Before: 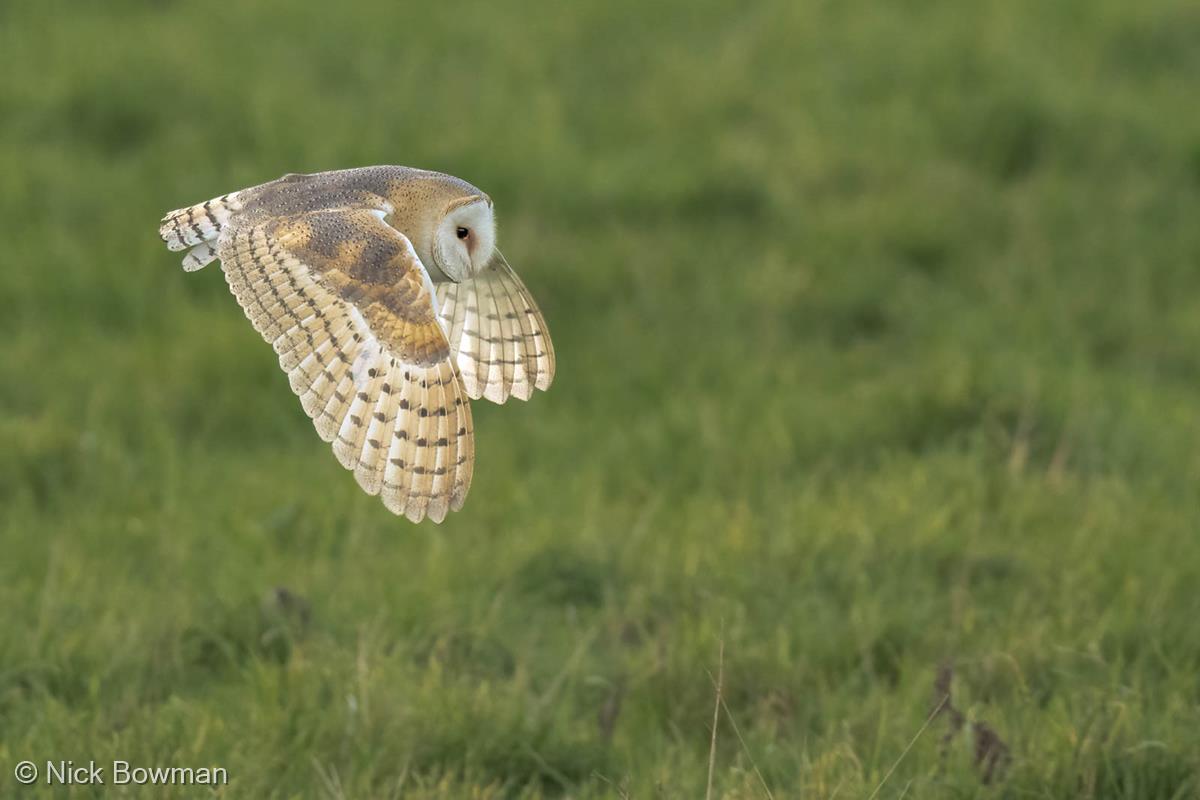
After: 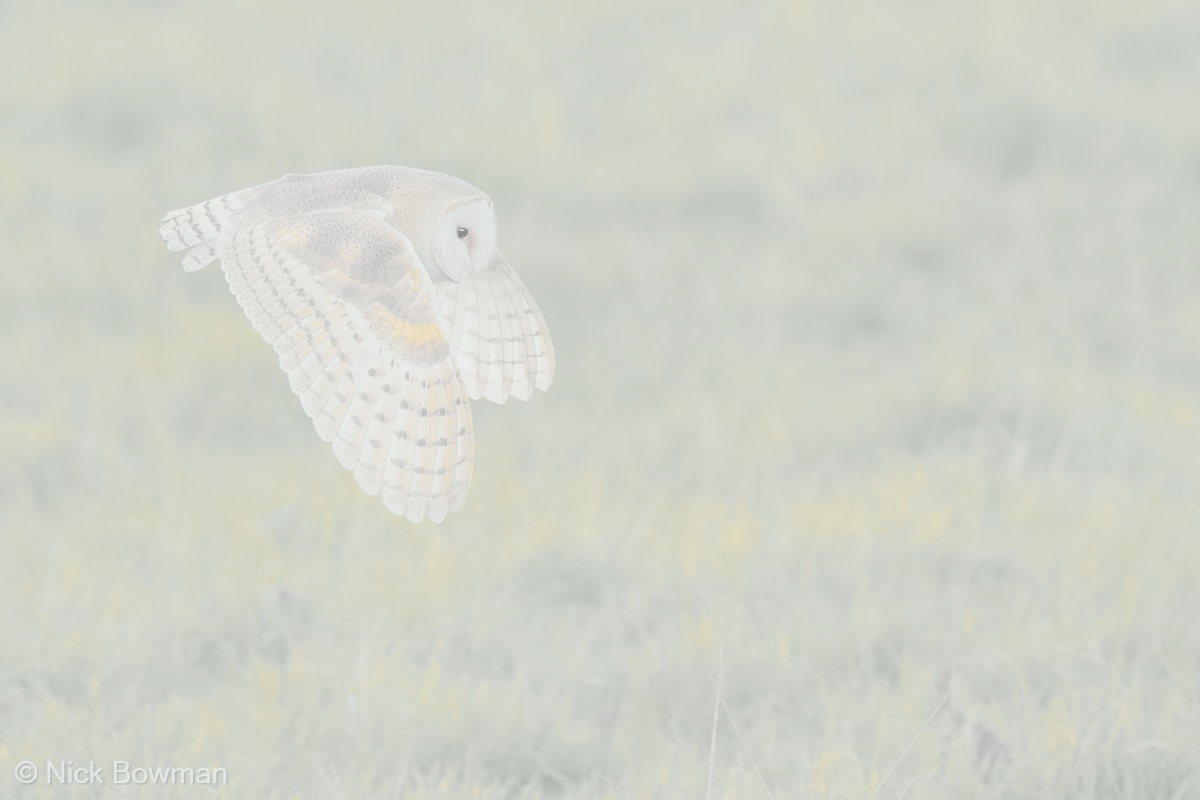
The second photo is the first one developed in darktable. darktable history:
contrast brightness saturation: contrast -0.32, brightness 0.75, saturation -0.78
color zones: curves: ch0 [(0, 0.5) (0.143, 0.5) (0.286, 0.5) (0.429, 0.495) (0.571, 0.437) (0.714, 0.44) (0.857, 0.496) (1, 0.5)]
tone curve: curves: ch0 [(0, 0.039) (0.113, 0.081) (0.204, 0.204) (0.498, 0.608) (0.709, 0.819) (0.984, 0.961)]; ch1 [(0, 0) (0.172, 0.123) (0.317, 0.272) (0.414, 0.382) (0.476, 0.479) (0.505, 0.501) (0.528, 0.54) (0.618, 0.647) (0.709, 0.764) (1, 1)]; ch2 [(0, 0) (0.411, 0.424) (0.492, 0.502) (0.521, 0.513) (0.537, 0.57) (0.686, 0.638) (1, 1)], color space Lab, independent channels, preserve colors none
